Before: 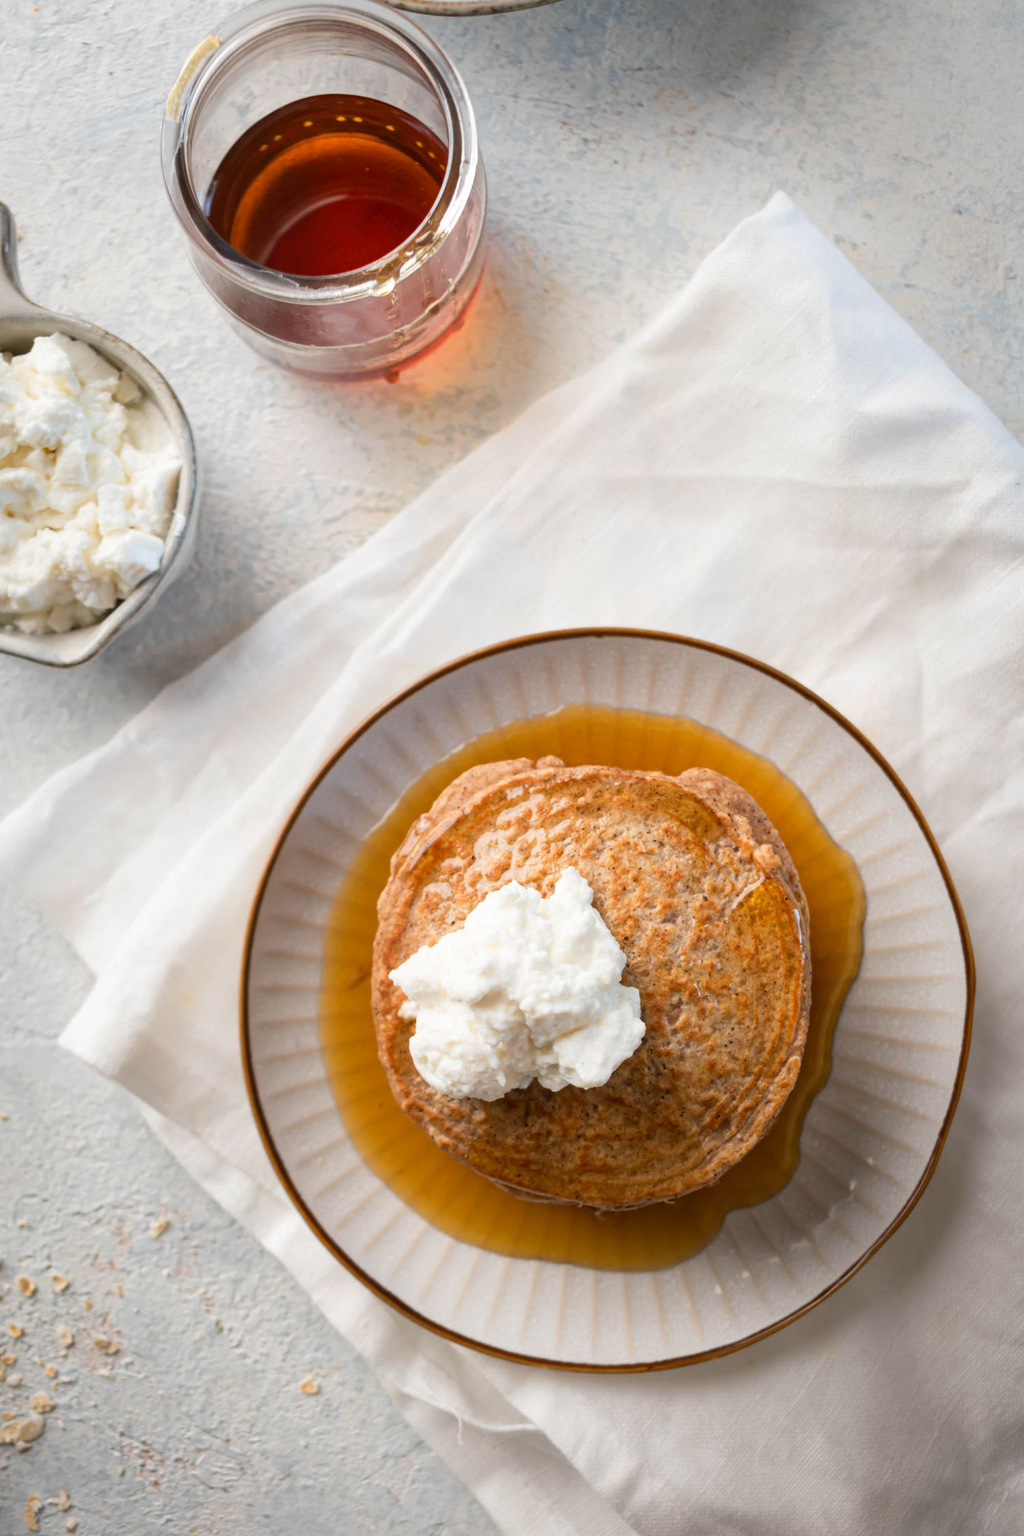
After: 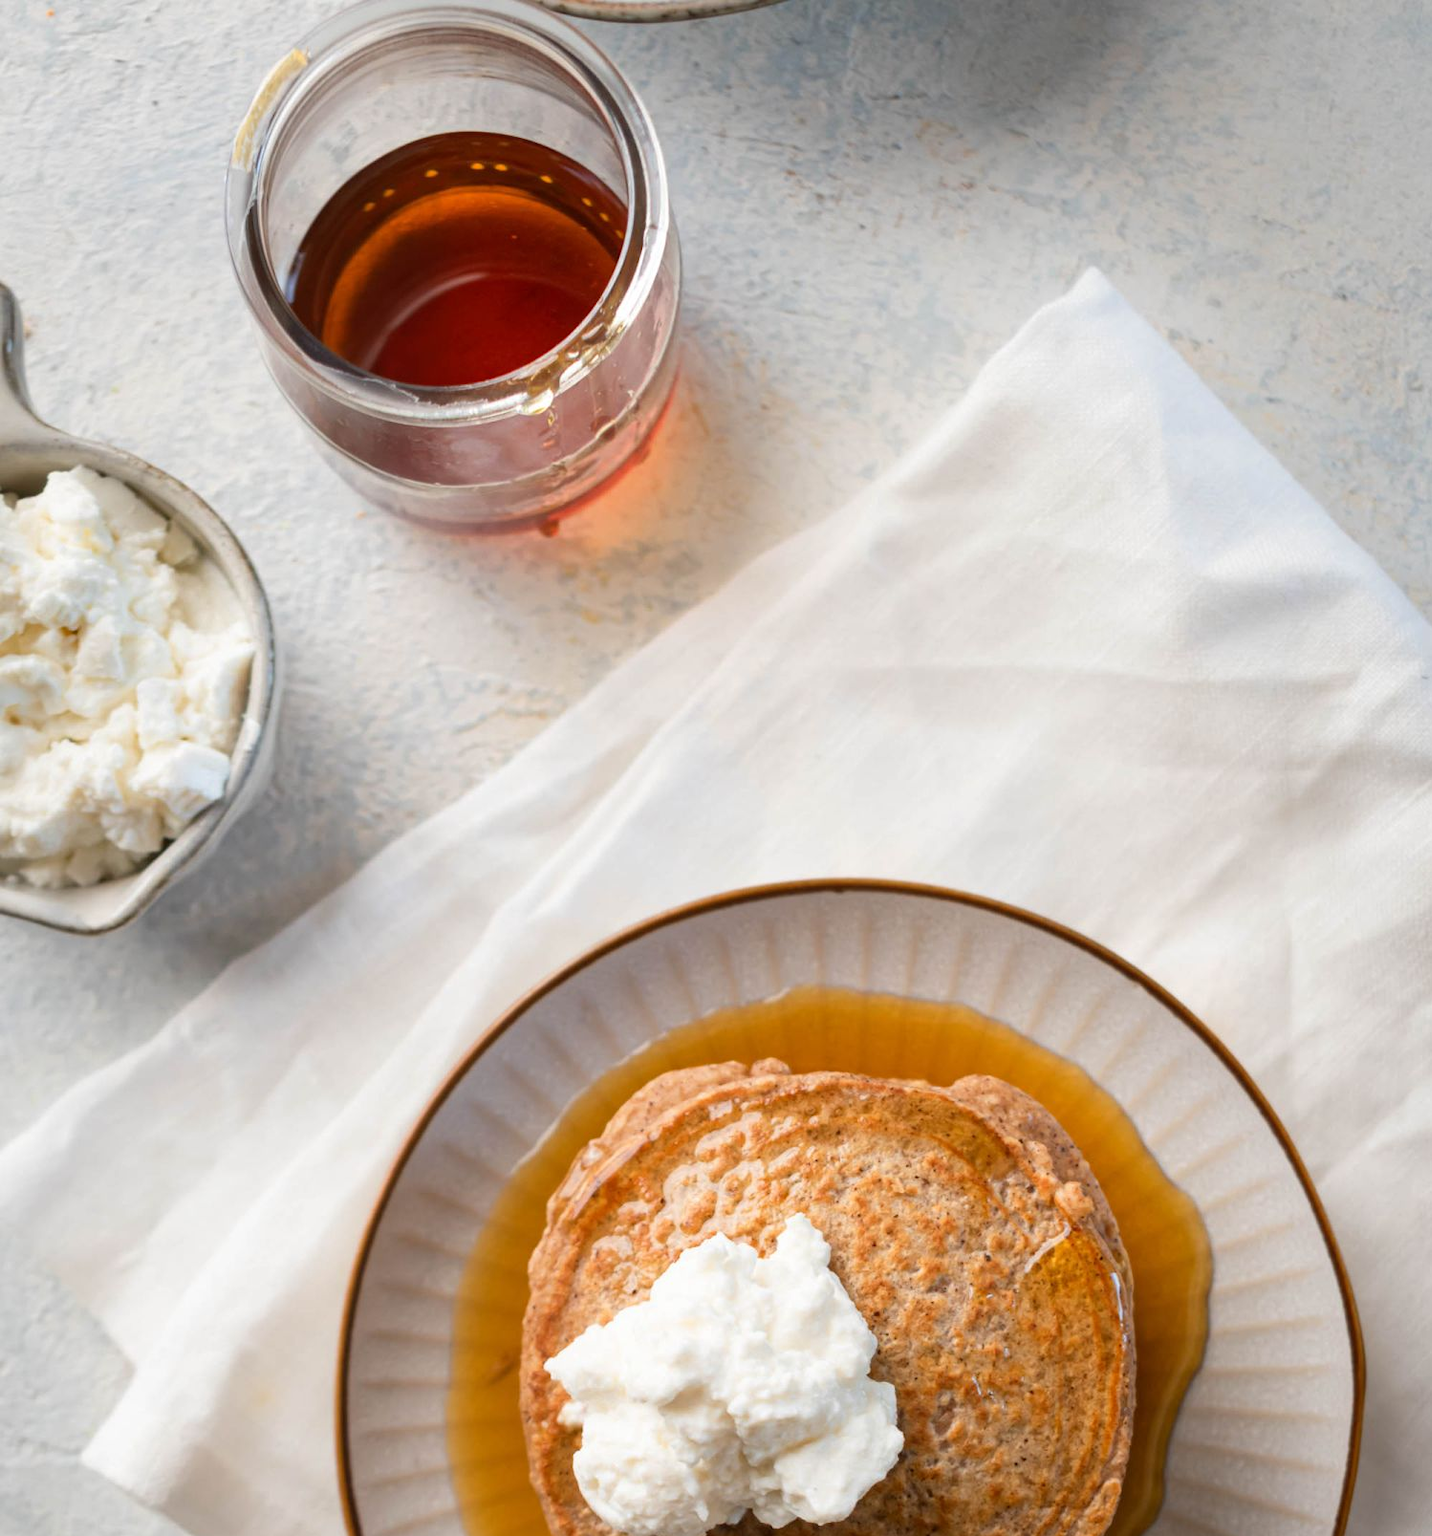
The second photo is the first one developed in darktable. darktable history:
rotate and perspective: automatic cropping original format, crop left 0, crop top 0
crop: bottom 28.576%
